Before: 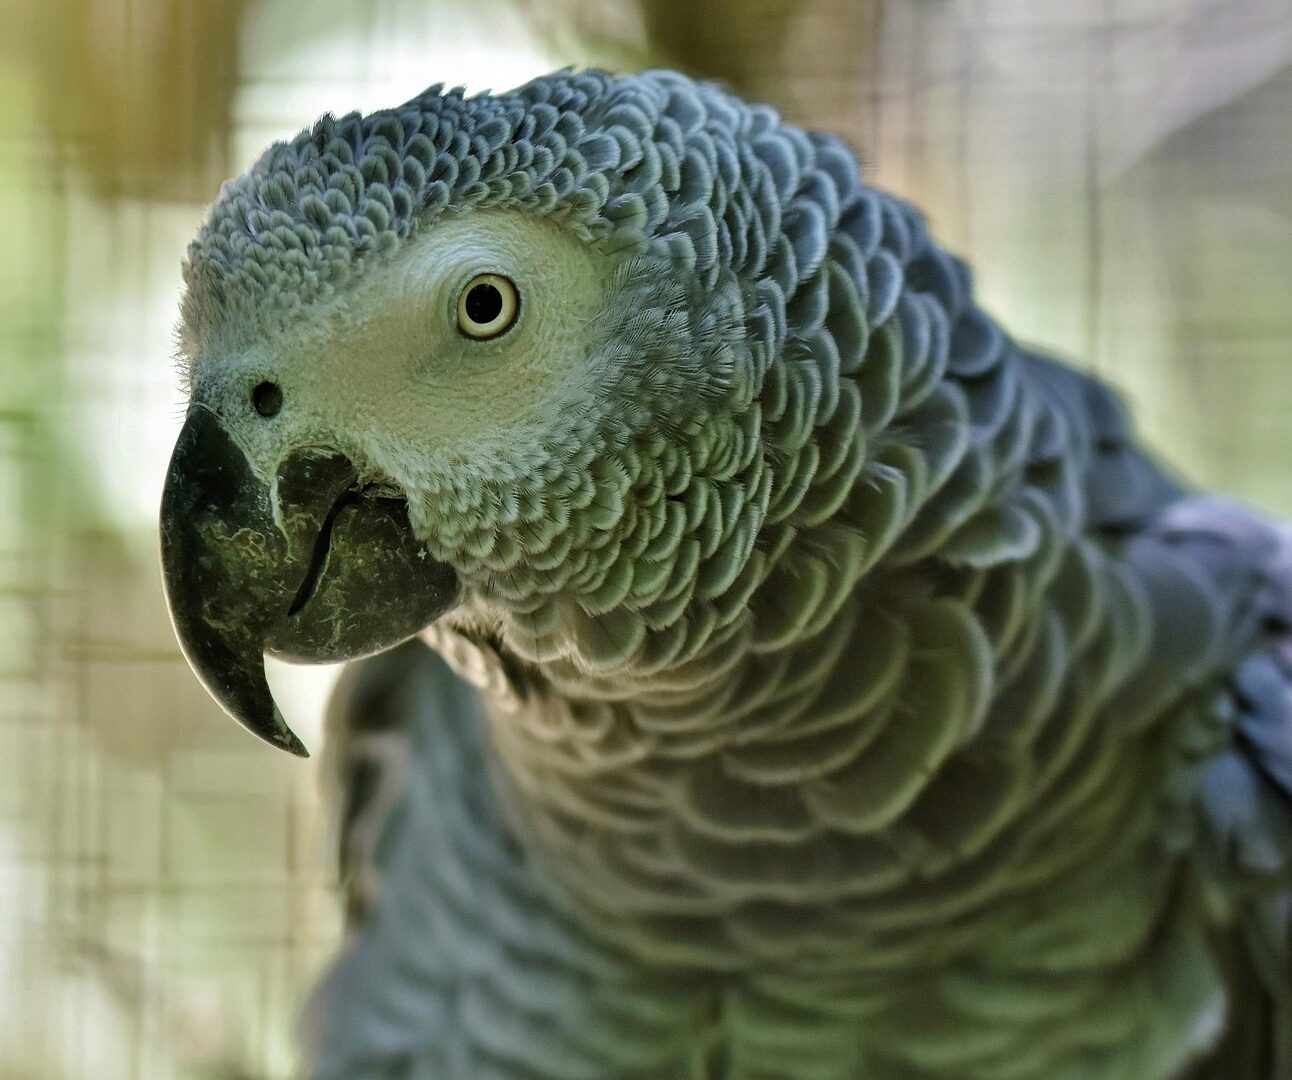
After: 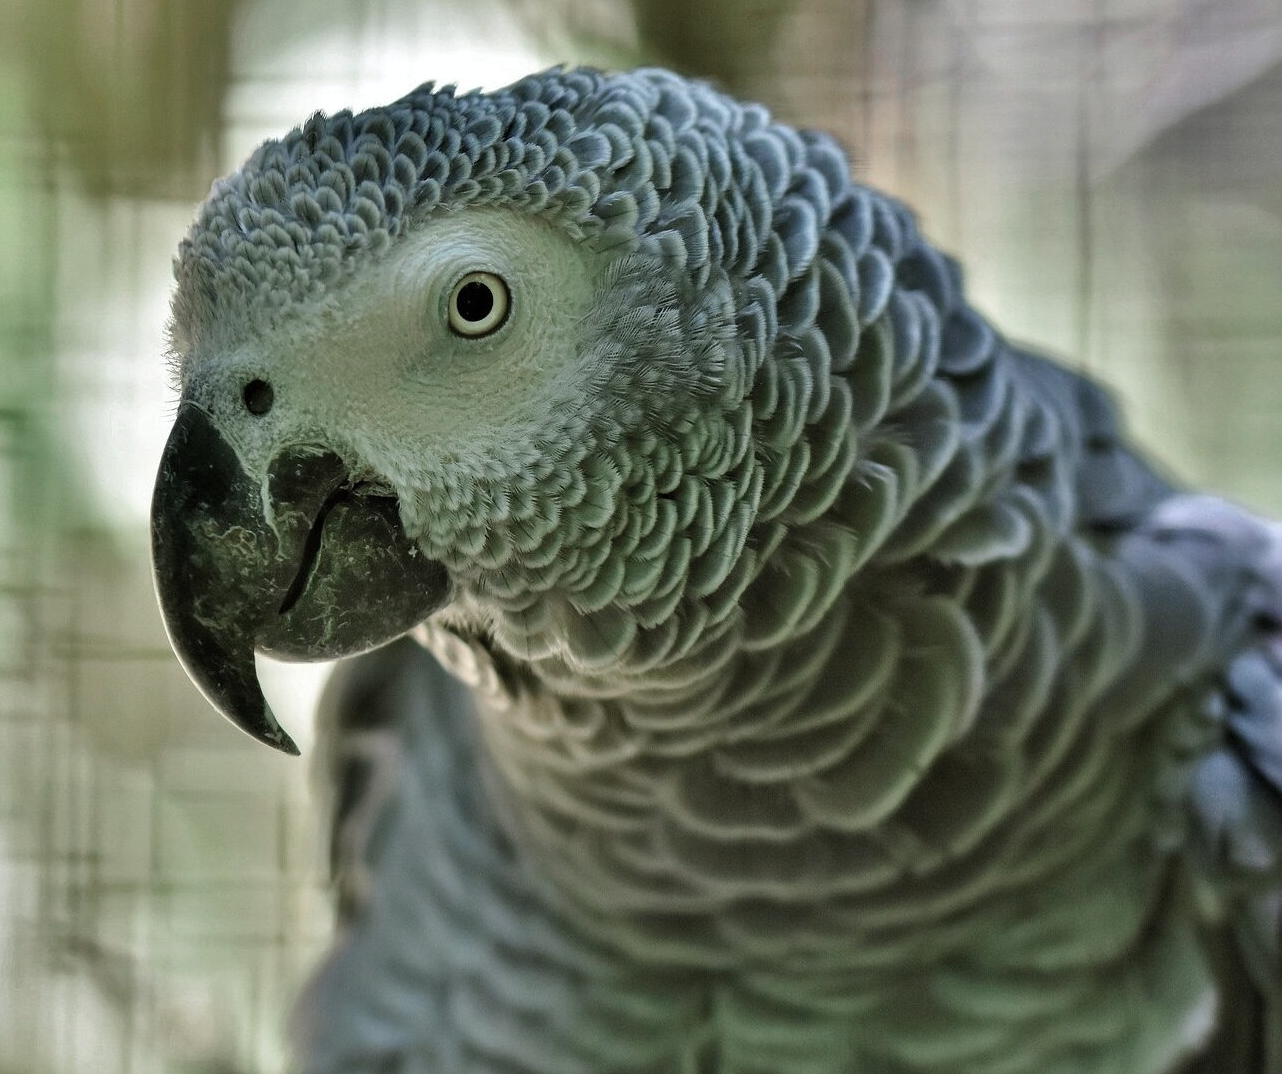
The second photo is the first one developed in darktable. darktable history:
crop and rotate: left 0.762%, top 0.205%, bottom 0.345%
color balance rgb: perceptual saturation grading › global saturation -0.598%
color zones: curves: ch0 [(0, 0.466) (0.128, 0.466) (0.25, 0.5) (0.375, 0.456) (0.5, 0.5) (0.625, 0.5) (0.737, 0.652) (0.875, 0.5)]; ch1 [(0, 0.603) (0.125, 0.618) (0.261, 0.348) (0.372, 0.353) (0.497, 0.363) (0.611, 0.45) (0.731, 0.427) (0.875, 0.518) (0.998, 0.652)]; ch2 [(0, 0.559) (0.125, 0.451) (0.253, 0.564) (0.37, 0.578) (0.5, 0.466) (0.625, 0.471) (0.731, 0.471) (0.88, 0.485)]
shadows and highlights: radius 118.34, shadows 41.73, highlights -61.7, soften with gaussian
